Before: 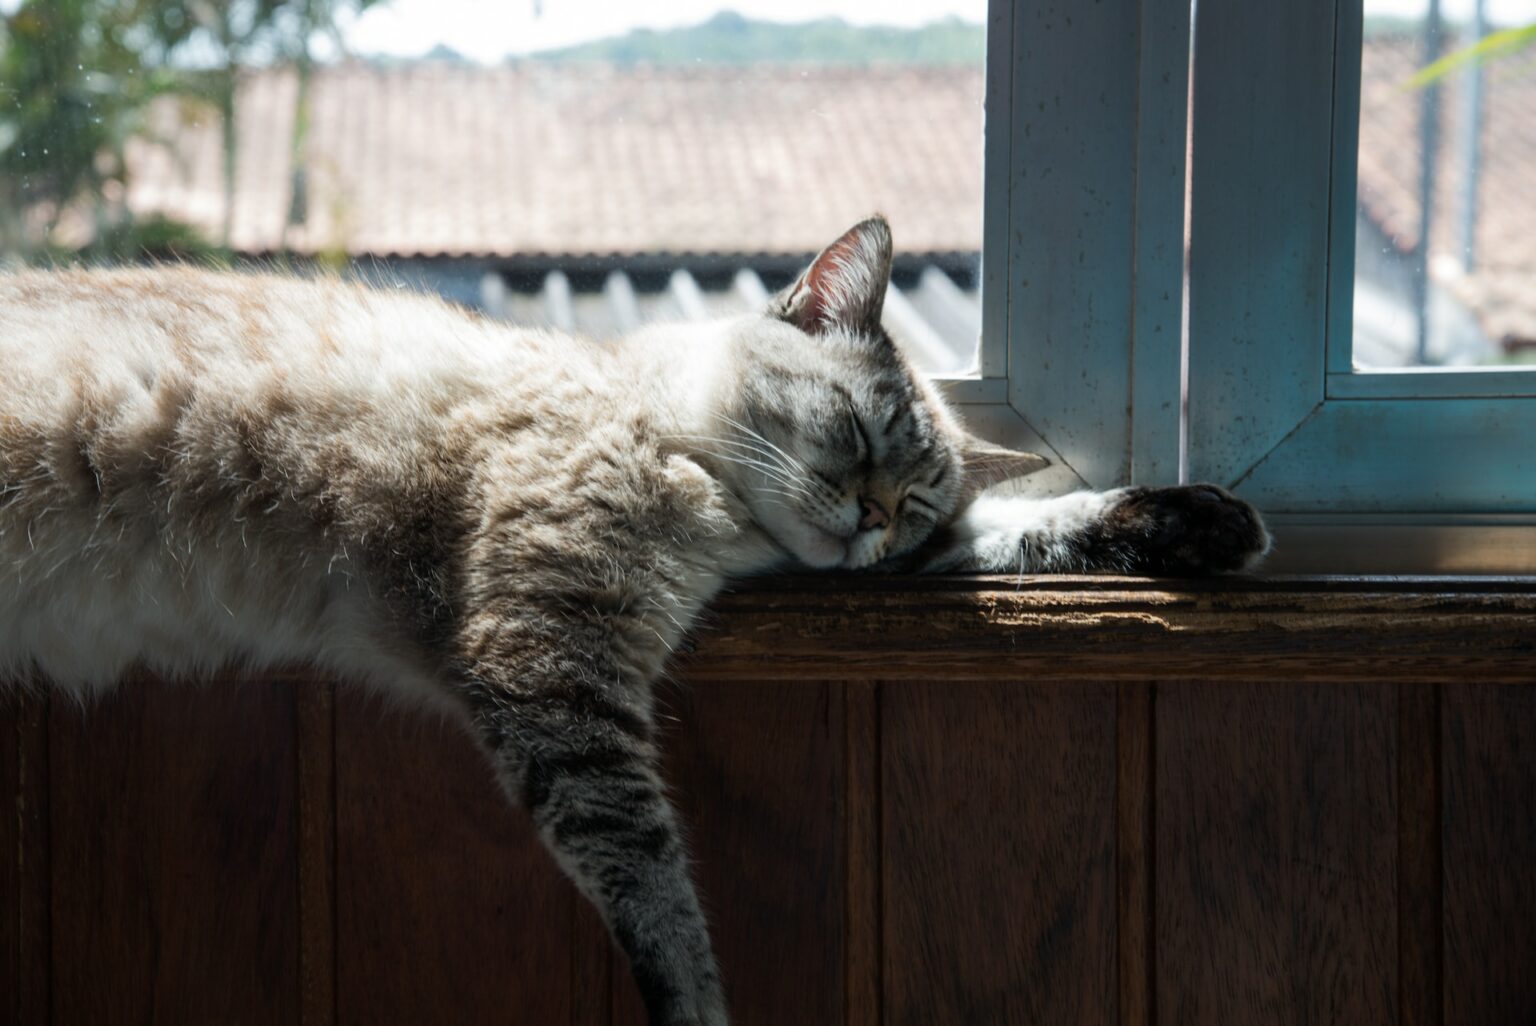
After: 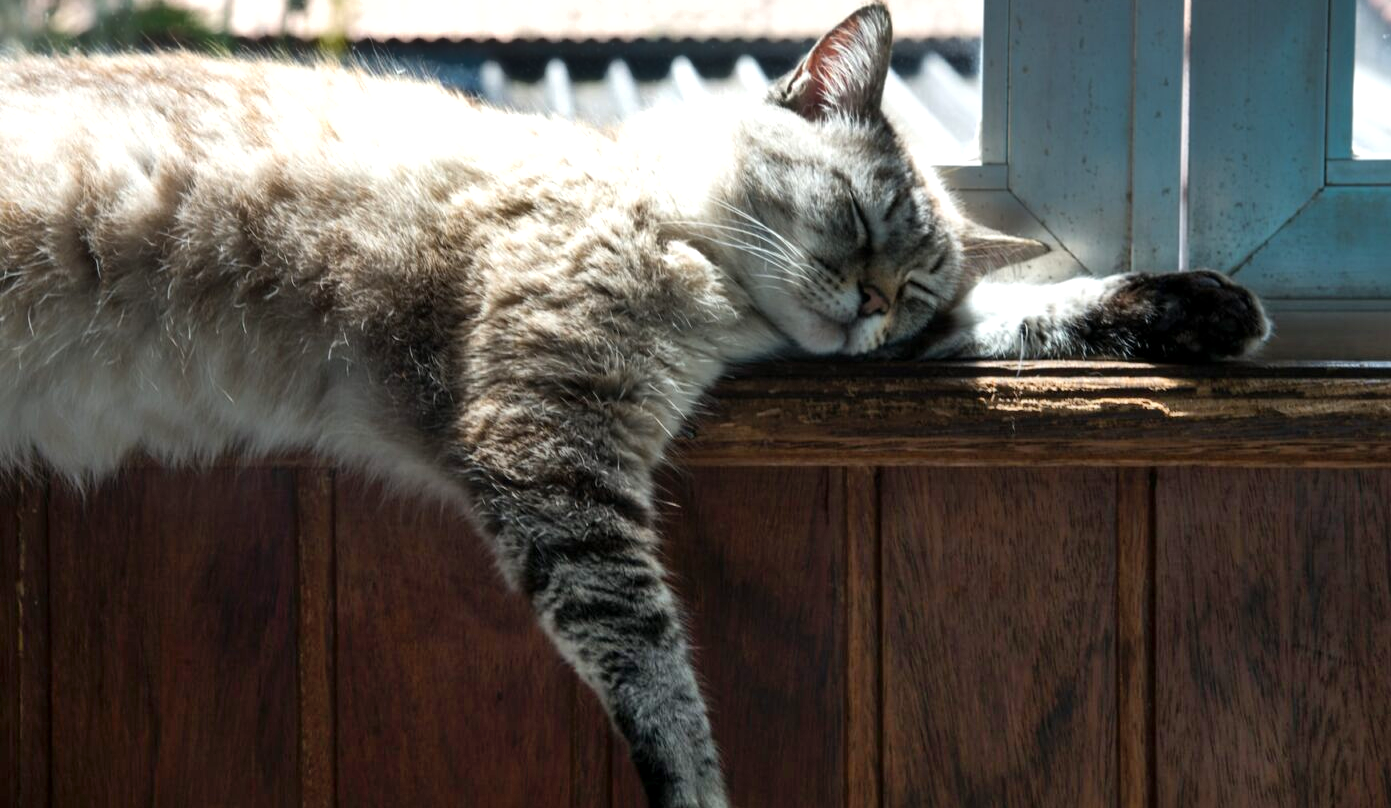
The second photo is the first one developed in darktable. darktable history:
shadows and highlights: soften with gaussian
exposure: black level correction 0.001, exposure 0.5 EV, compensate exposure bias true, compensate highlight preservation false
crop: top 20.916%, right 9.437%, bottom 0.316%
